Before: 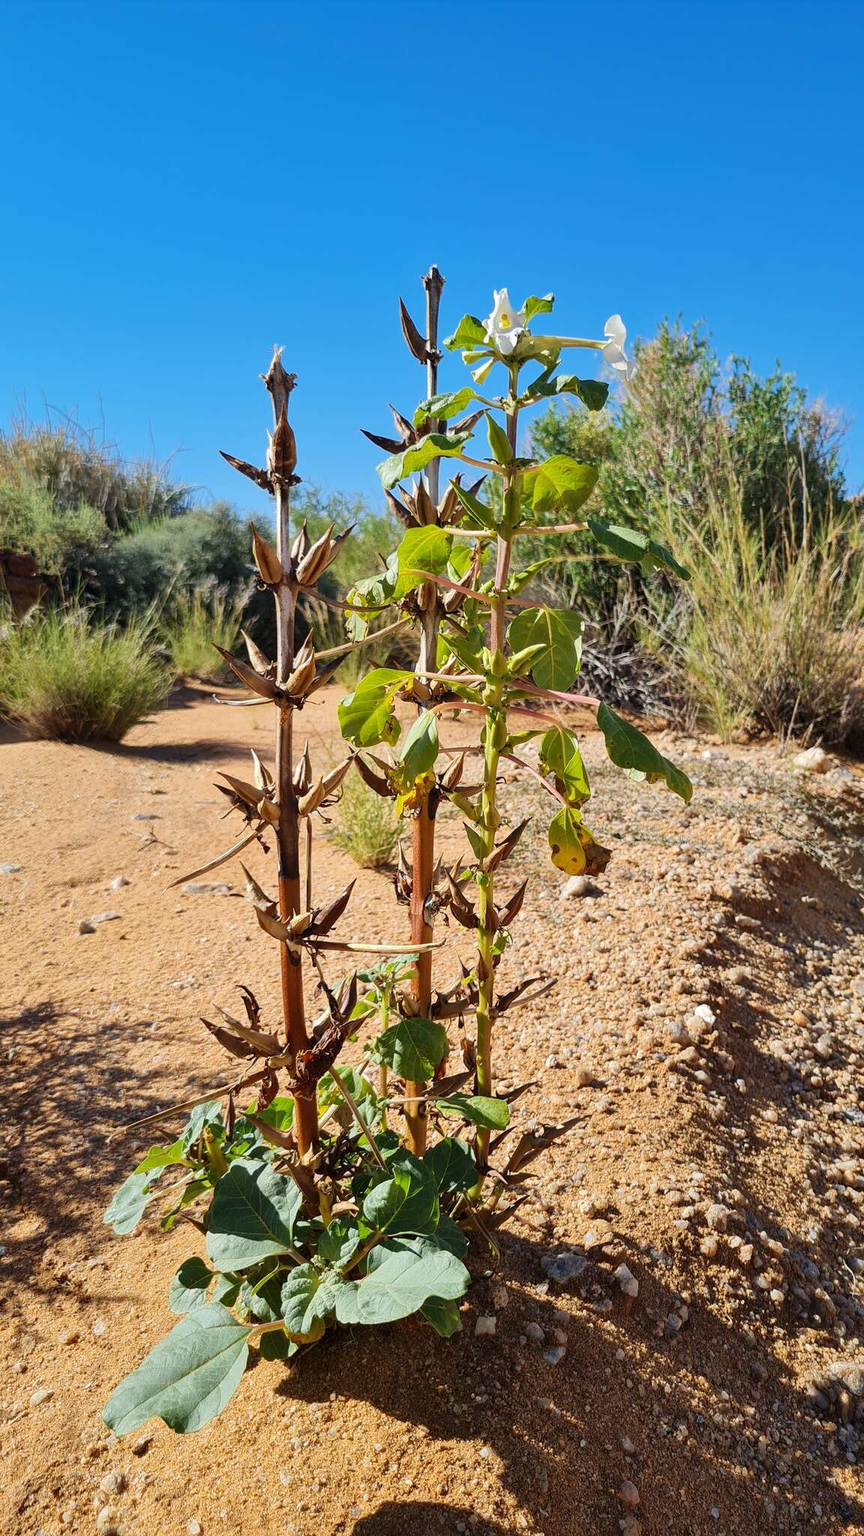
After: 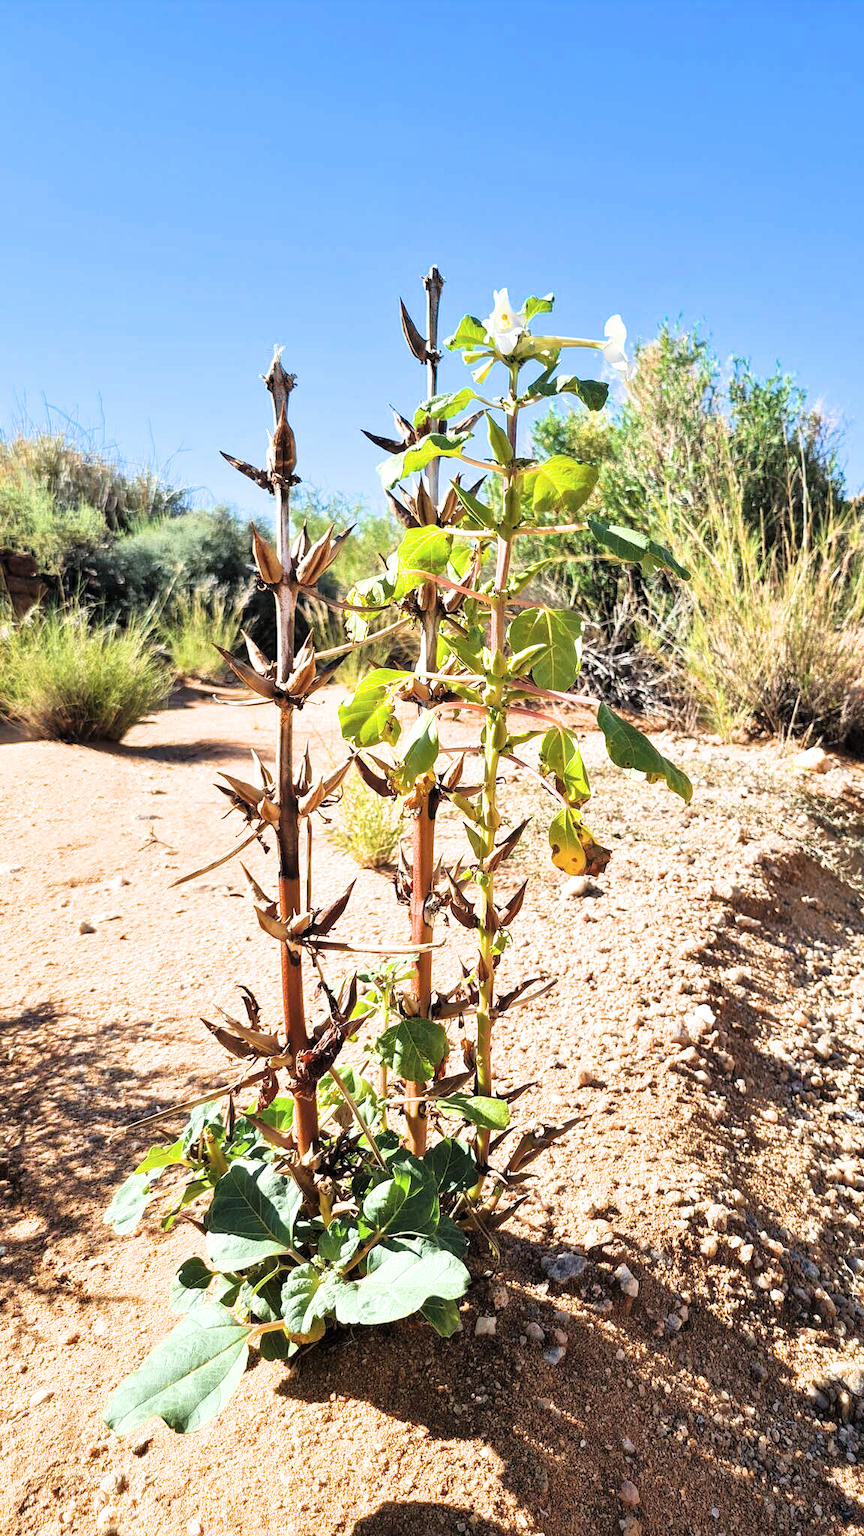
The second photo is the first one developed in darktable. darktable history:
exposure: black level correction -0.005, exposure 1.002 EV, compensate highlight preservation false
filmic rgb: black relative exposure -4.91 EV, white relative exposure 2.84 EV, hardness 3.7
